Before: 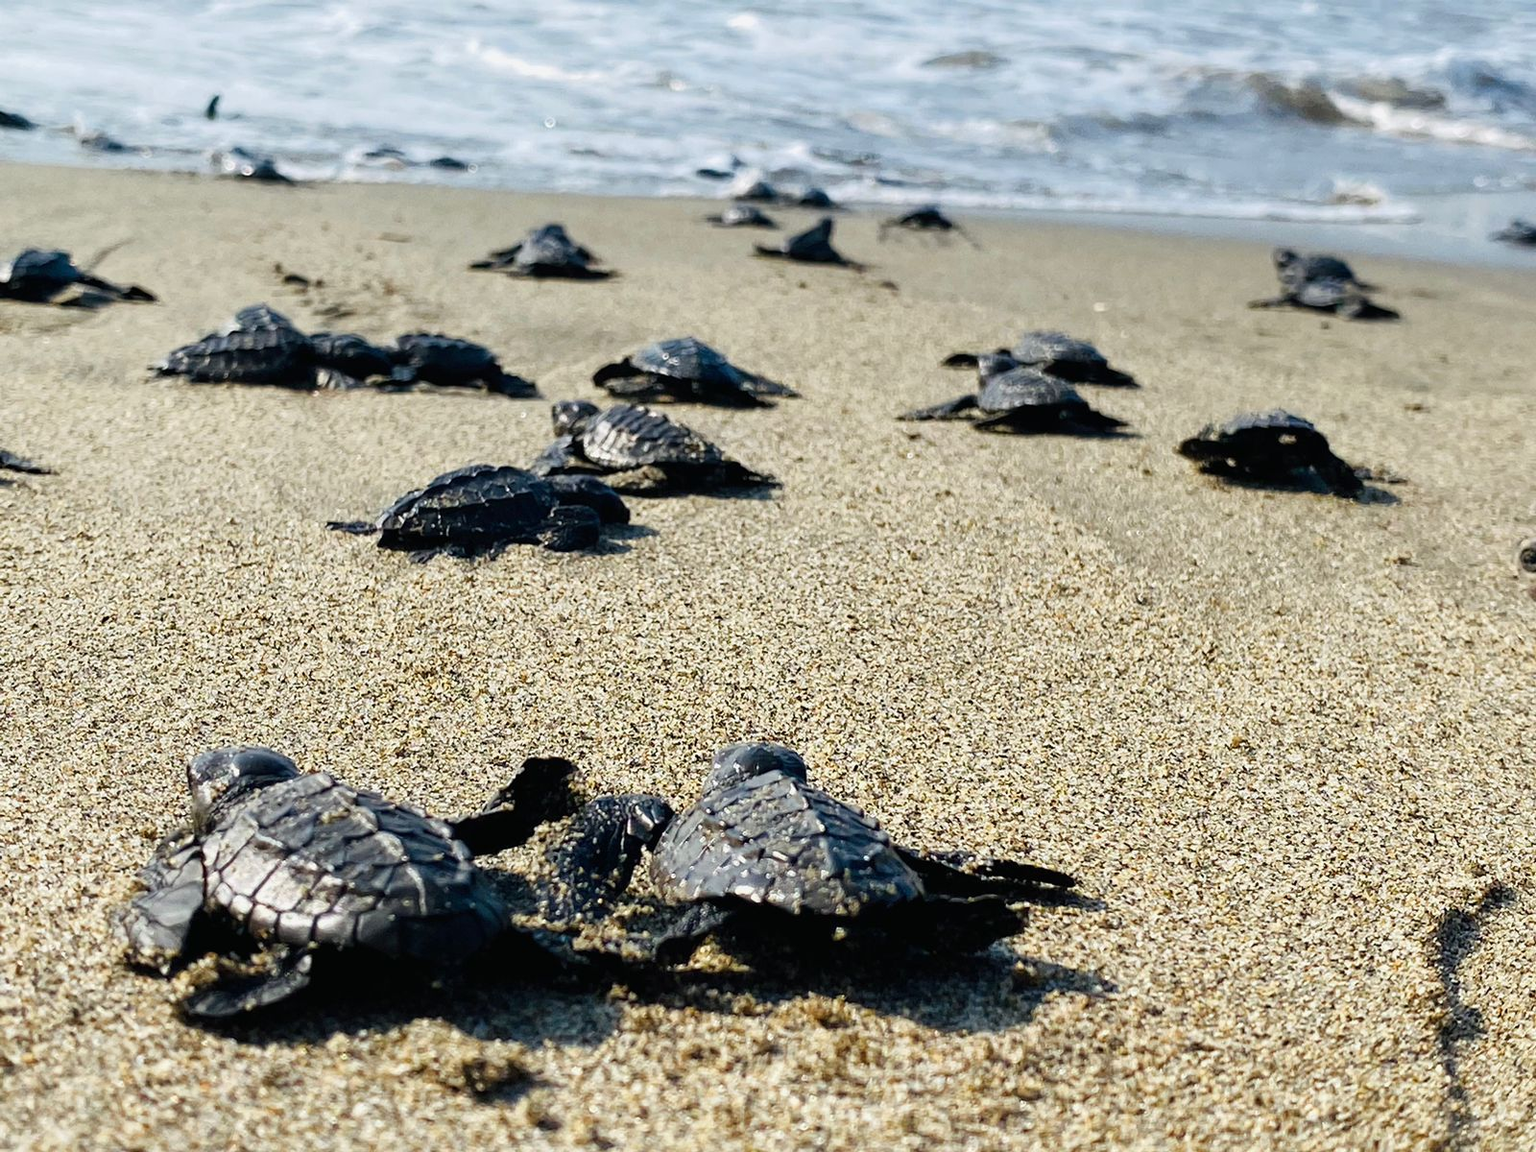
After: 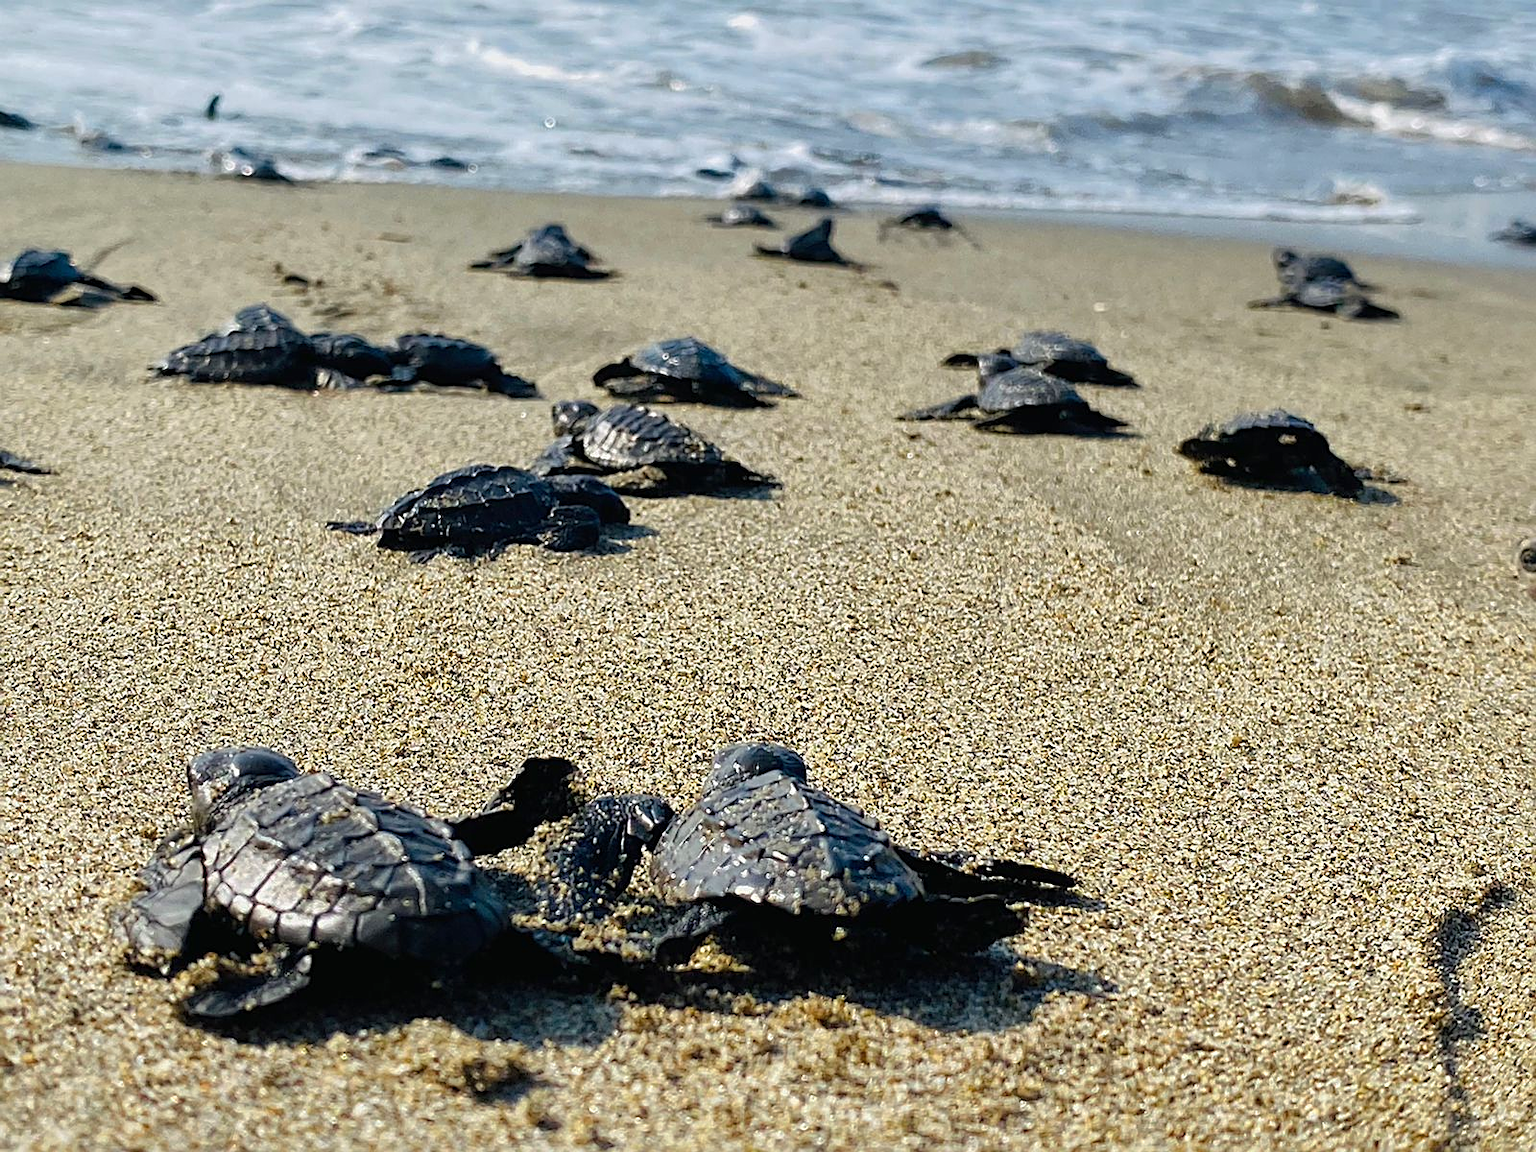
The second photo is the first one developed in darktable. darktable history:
sharpen: on, module defaults
shadows and highlights: shadows 30.2
color balance rgb: linear chroma grading › global chroma 9.895%, perceptual saturation grading › global saturation -0.097%
